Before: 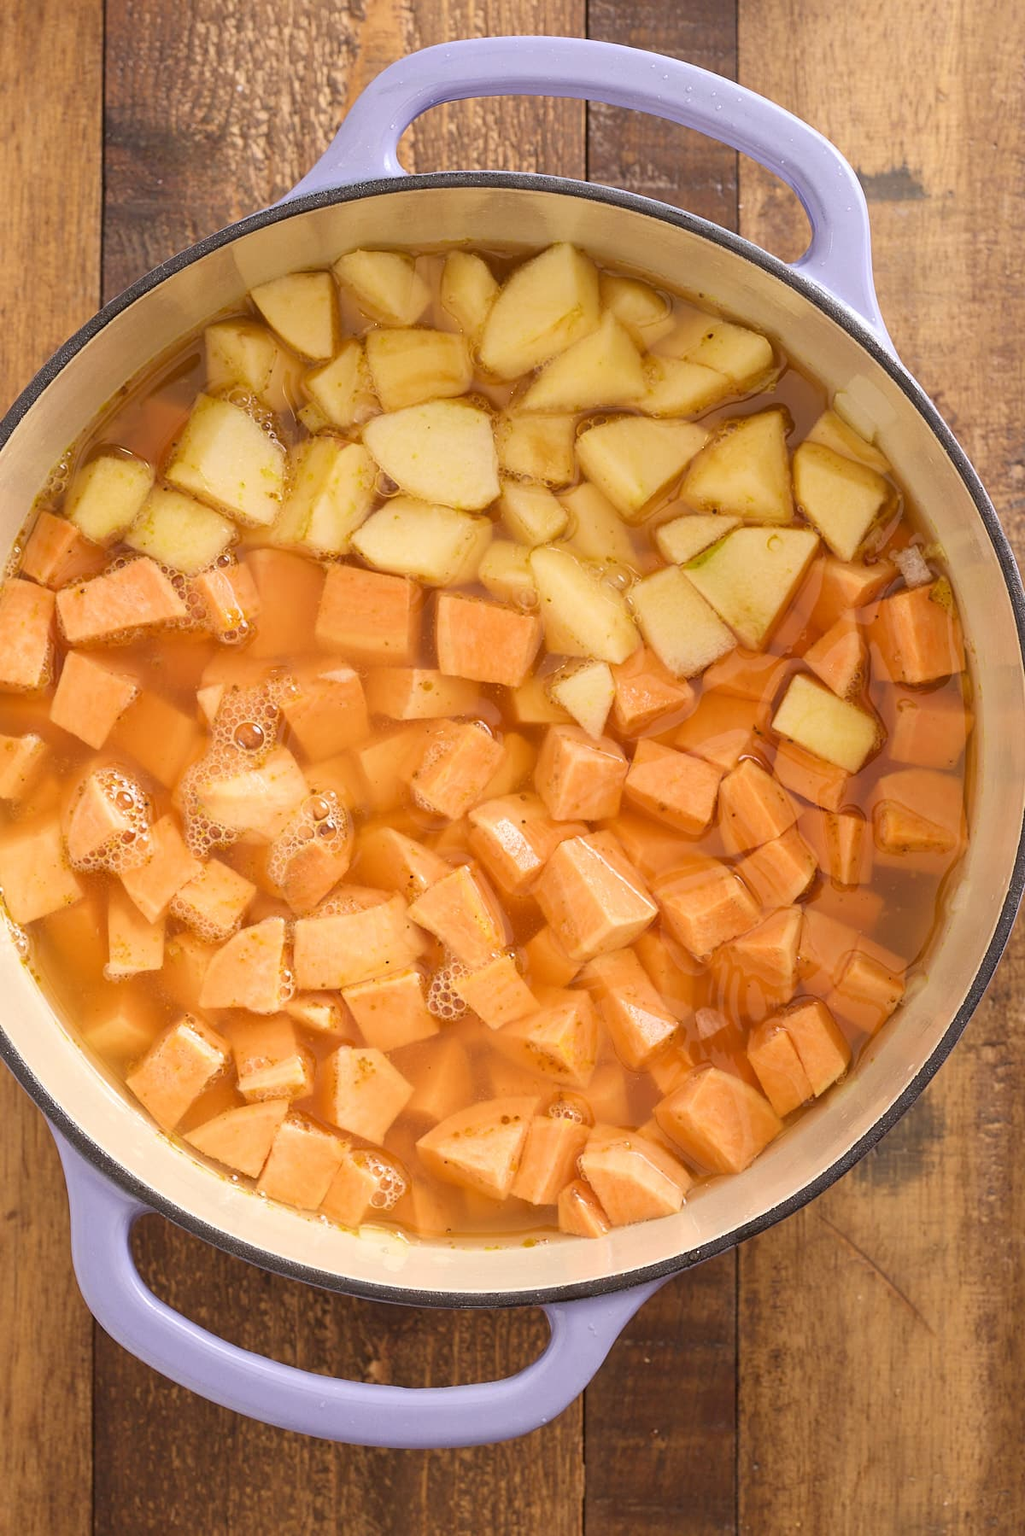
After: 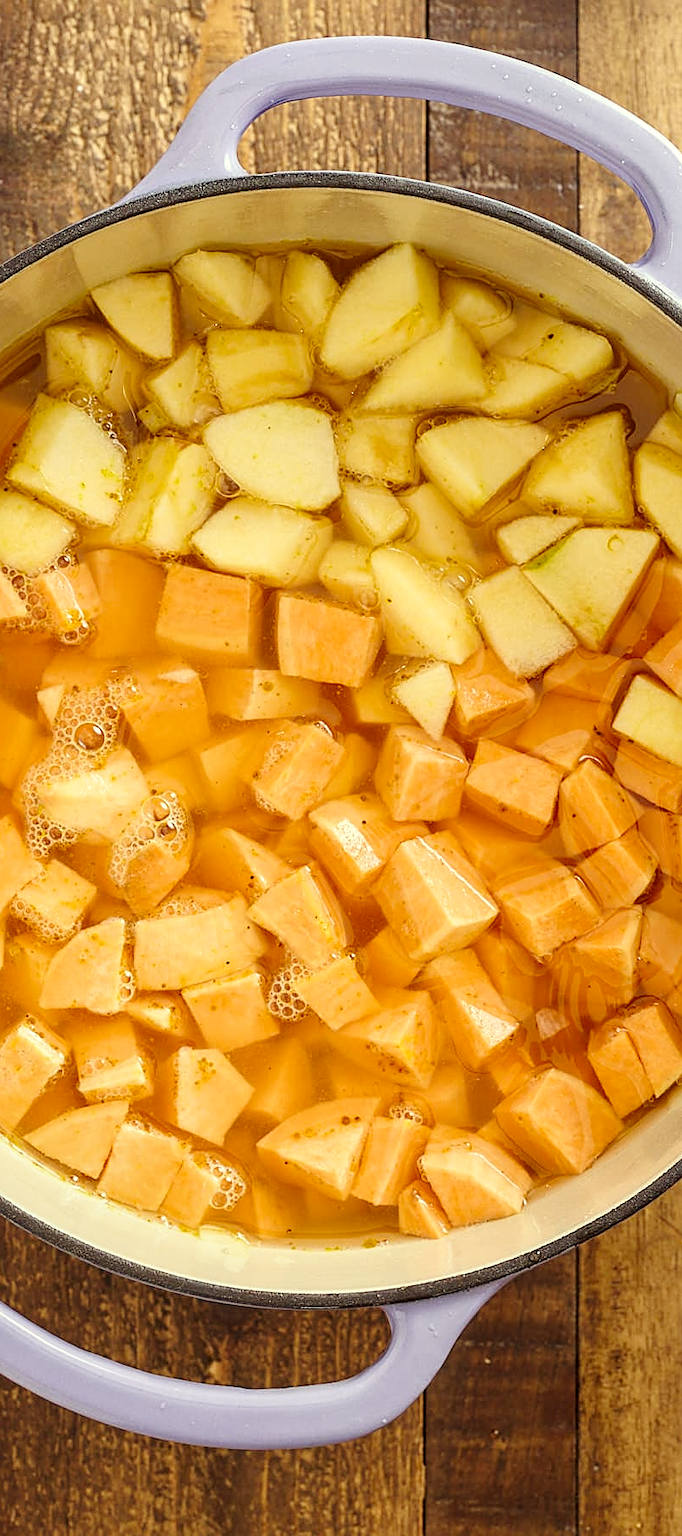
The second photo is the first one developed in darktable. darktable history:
local contrast: detail 130%
sharpen: radius 1.92
crop and rotate: left 15.629%, right 17.775%
tone curve: curves: ch0 [(0, 0.003) (0.056, 0.041) (0.211, 0.187) (0.482, 0.519) (0.836, 0.864) (0.997, 0.984)]; ch1 [(0, 0) (0.276, 0.206) (0.393, 0.364) (0.482, 0.471) (0.506, 0.5) (0.523, 0.523) (0.572, 0.604) (0.635, 0.665) (0.695, 0.759) (1, 1)]; ch2 [(0, 0) (0.438, 0.456) (0.473, 0.47) (0.503, 0.503) (0.536, 0.527) (0.562, 0.584) (0.612, 0.61) (0.679, 0.72) (1, 1)], preserve colors none
color correction: highlights a* -5.7, highlights b* 11.11
